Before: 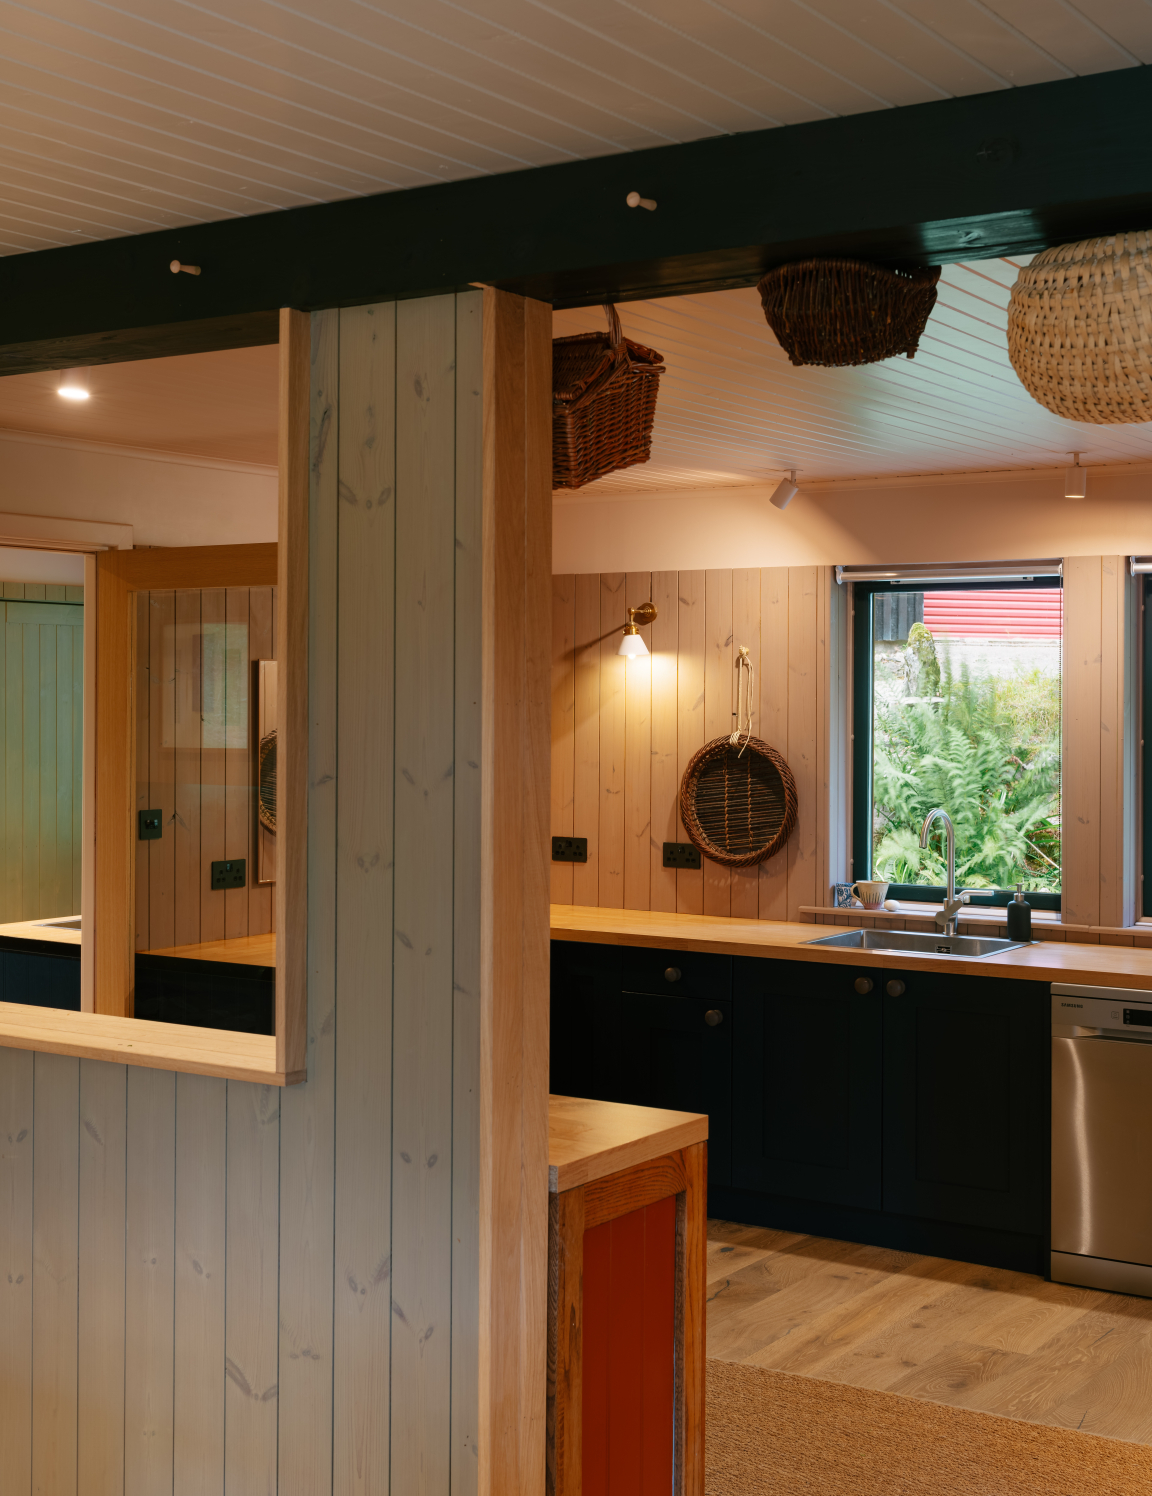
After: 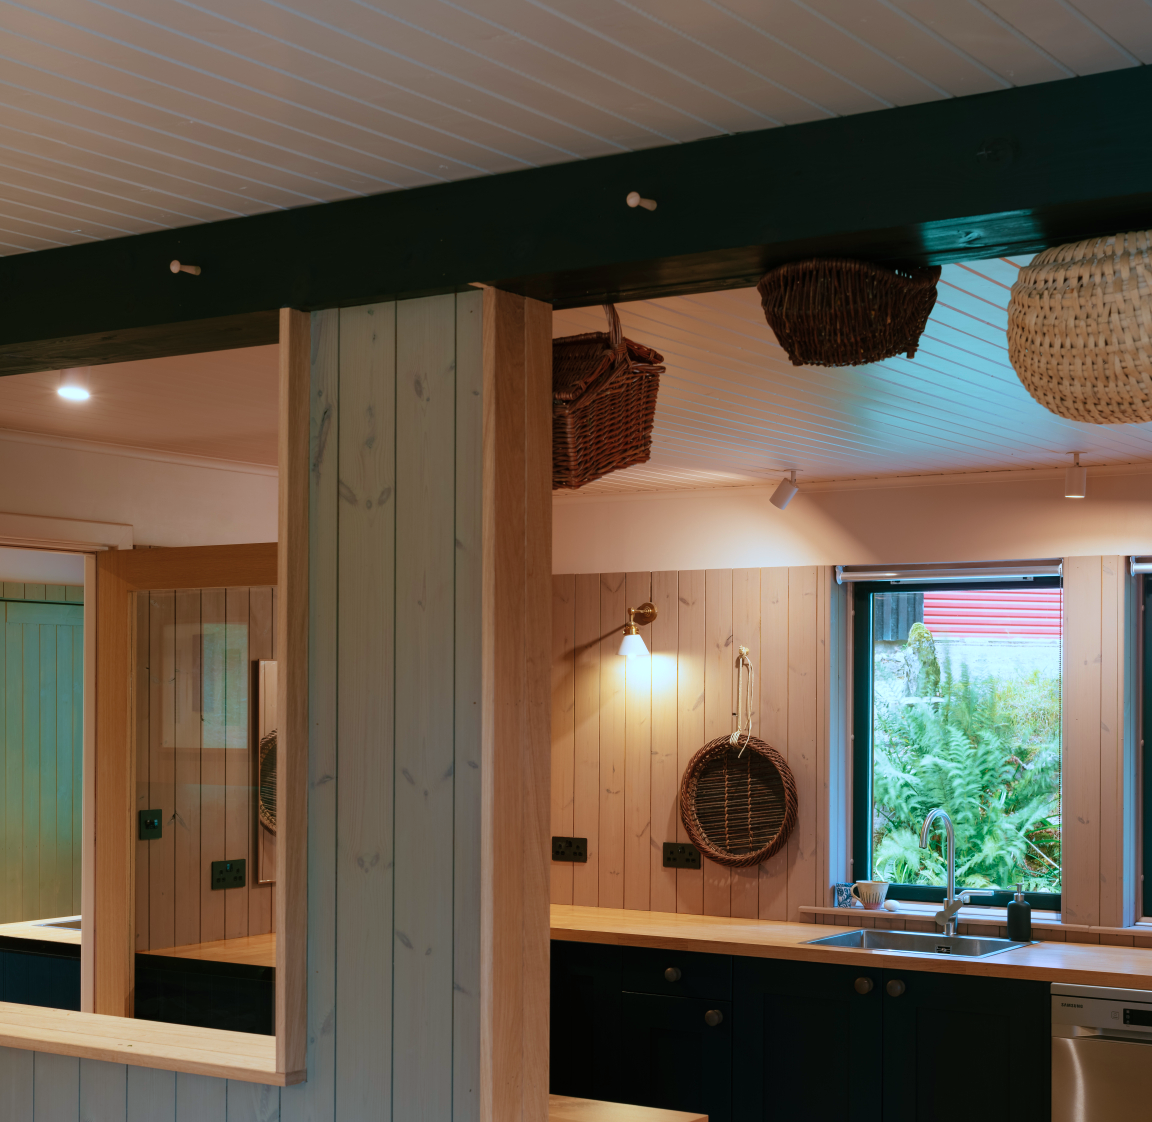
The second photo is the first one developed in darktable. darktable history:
crop: bottom 24.988%
velvia: strength 27%
color correction: highlights a* -9.35, highlights b* -23.15
